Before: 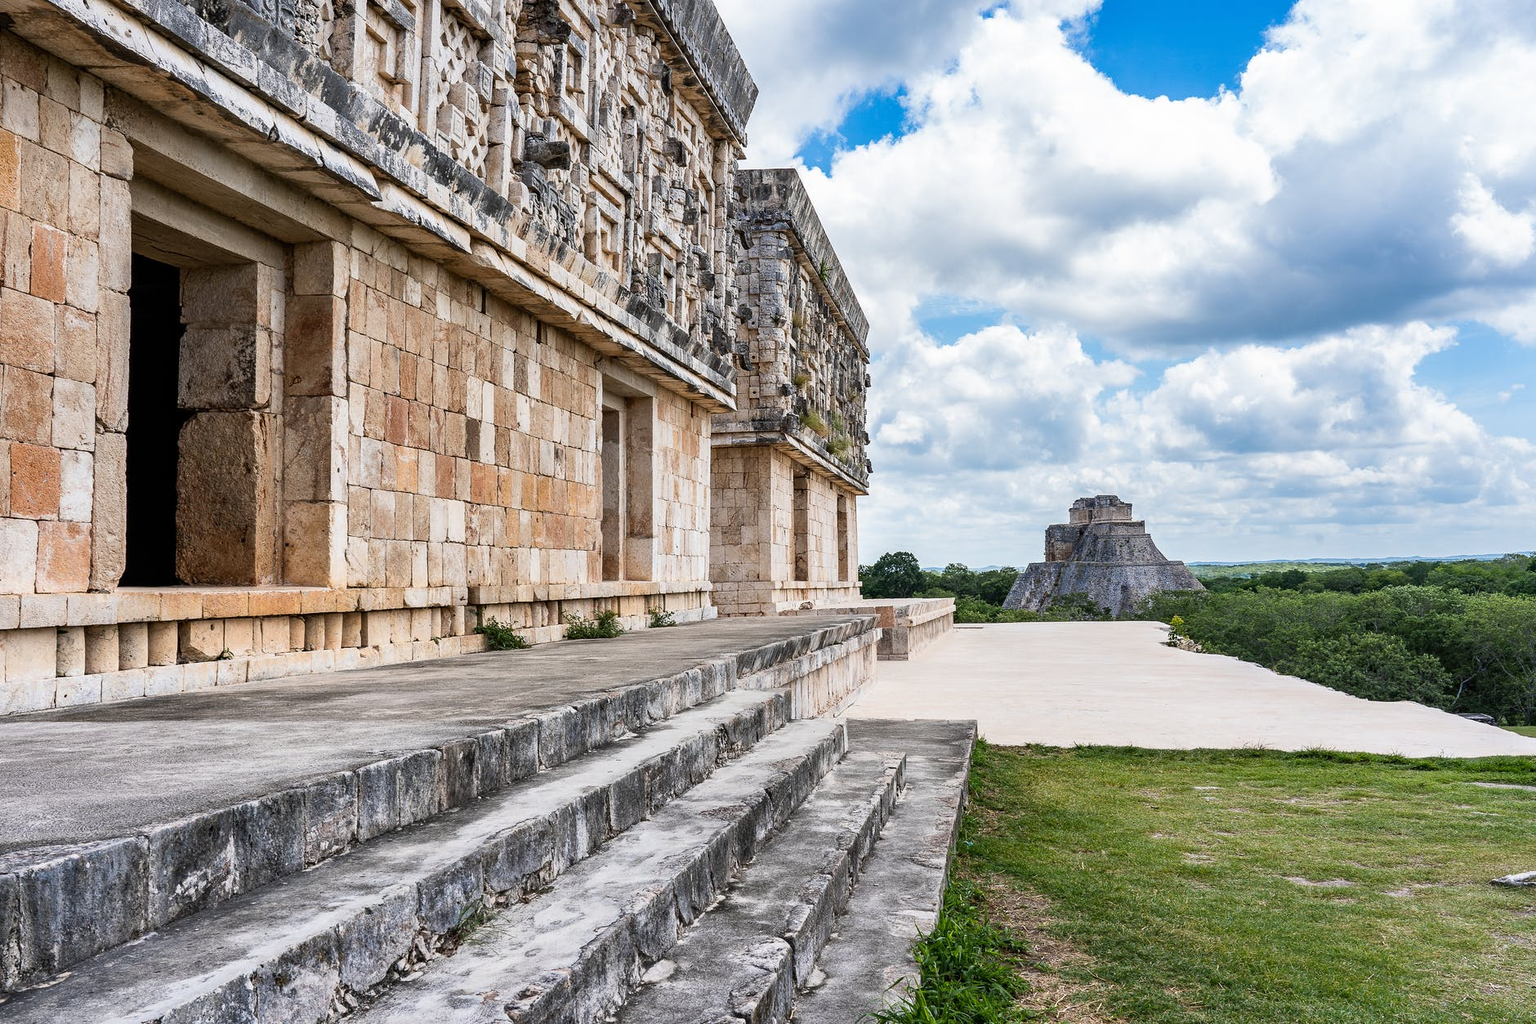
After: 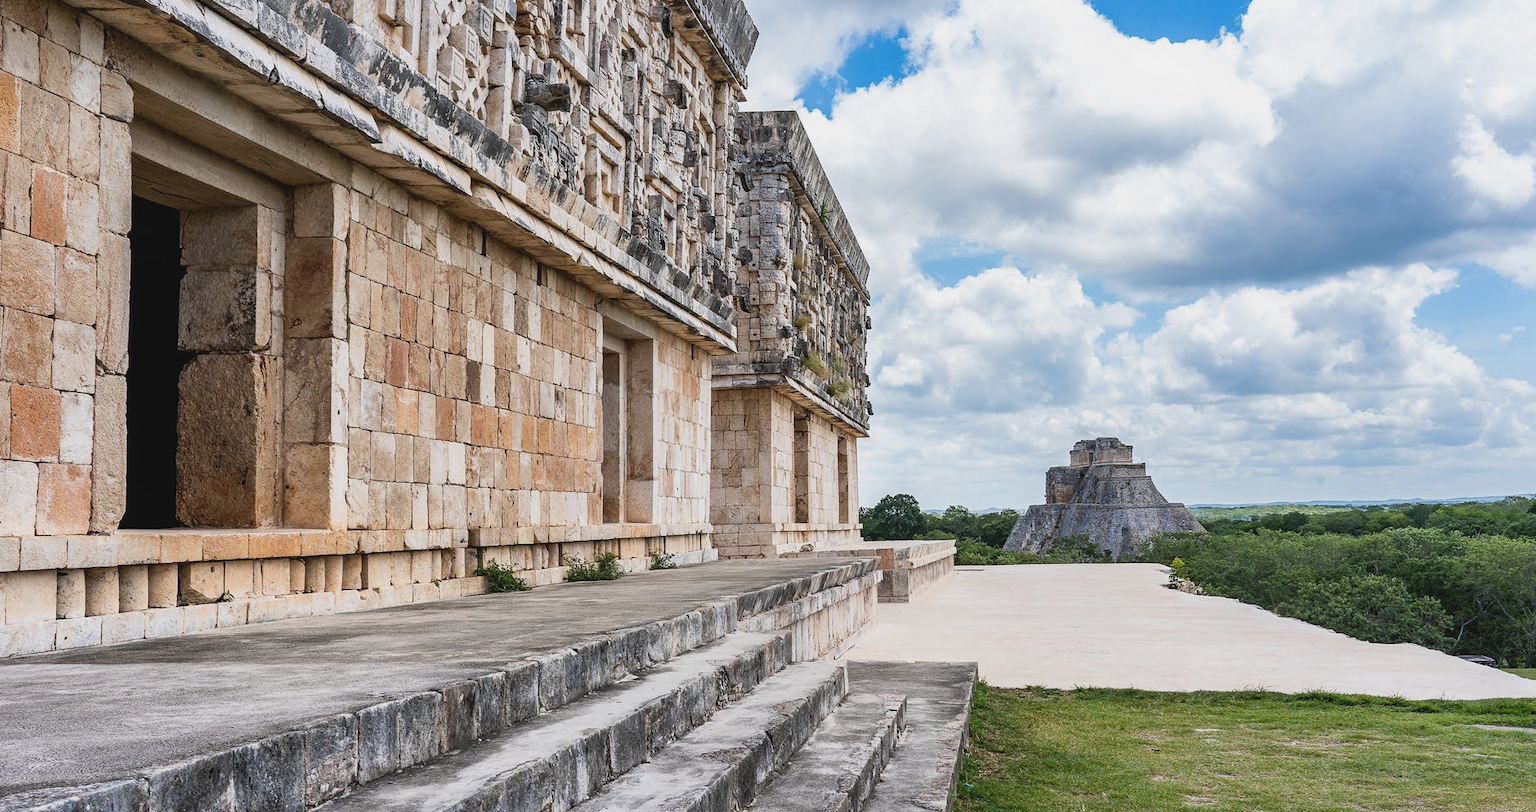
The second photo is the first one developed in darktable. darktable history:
contrast brightness saturation: contrast -0.1, saturation -0.1
crop and rotate: top 5.667%, bottom 14.937%
